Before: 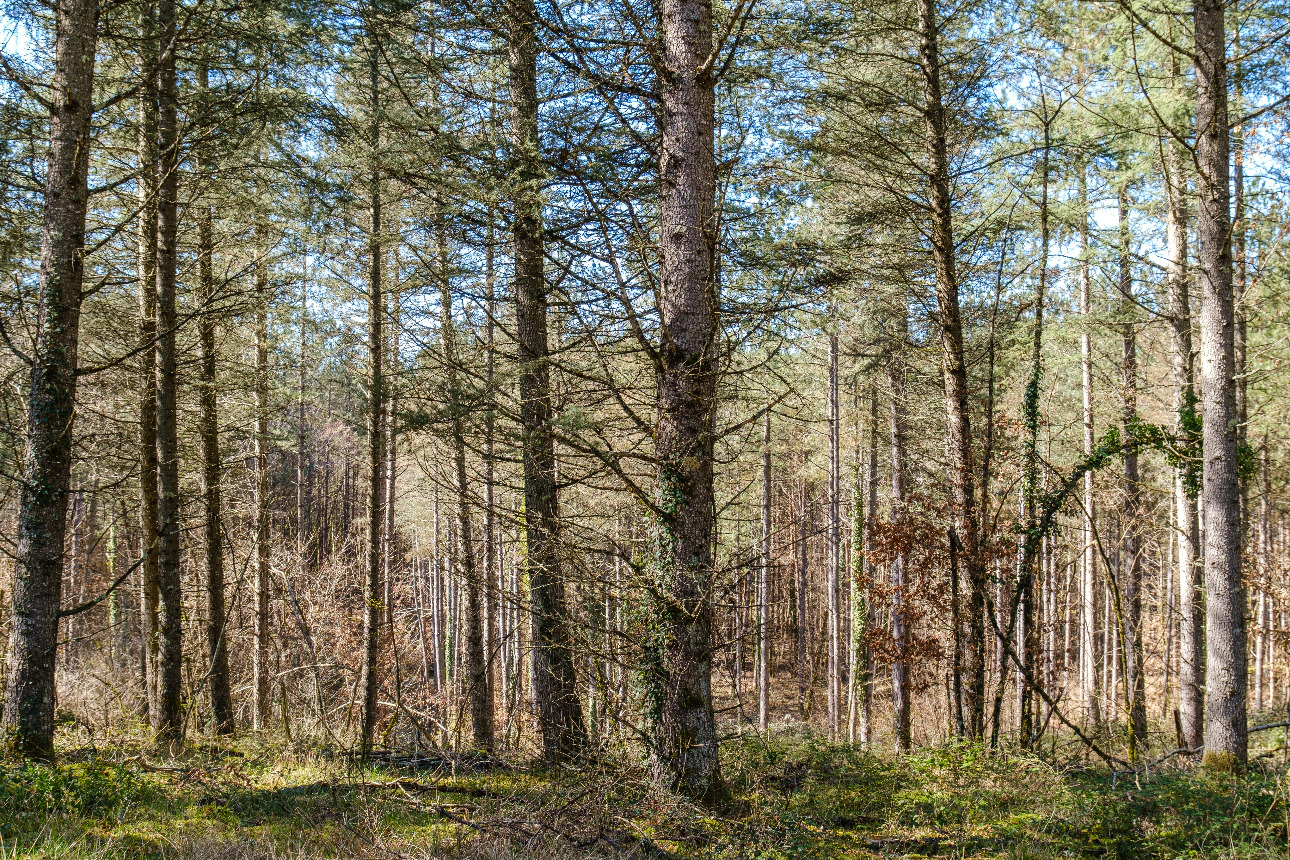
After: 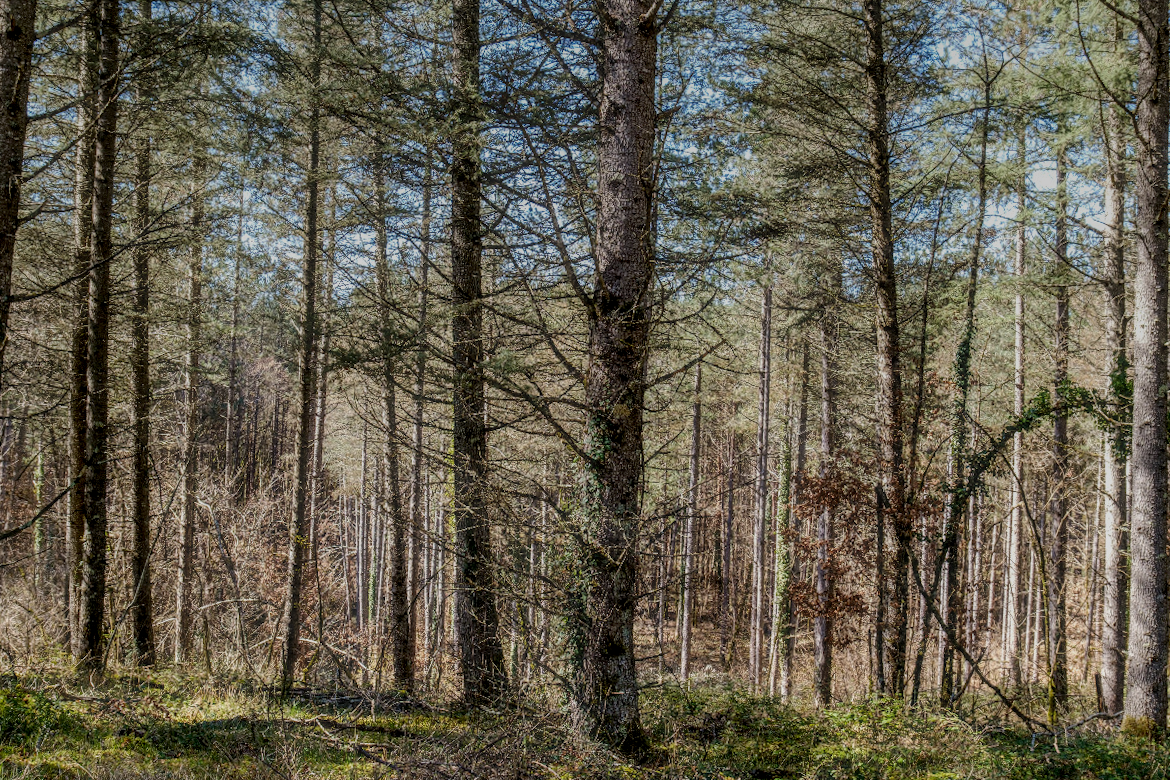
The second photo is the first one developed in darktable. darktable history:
local contrast: on, module defaults
haze removal: strength -0.05
crop and rotate: angle -1.96°, left 3.097%, top 4.154%, right 1.586%, bottom 0.529%
graduated density: on, module defaults
exposure: black level correction 0.011, exposure -0.478 EV, compensate highlight preservation false
